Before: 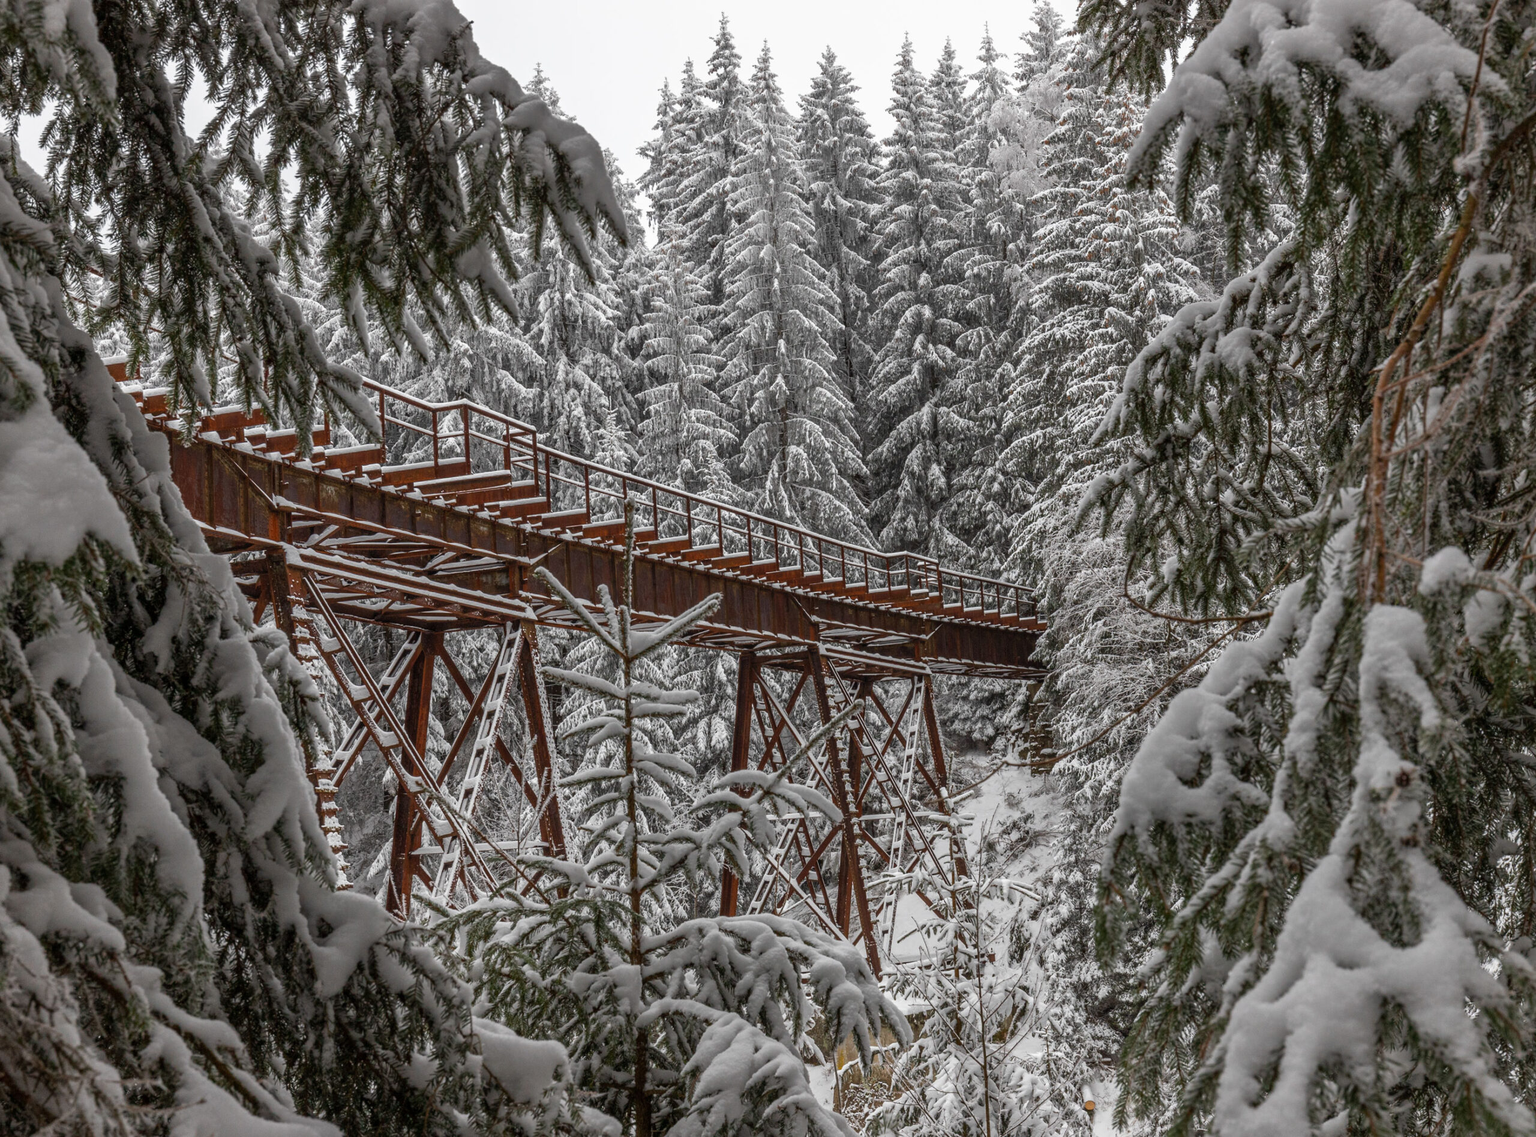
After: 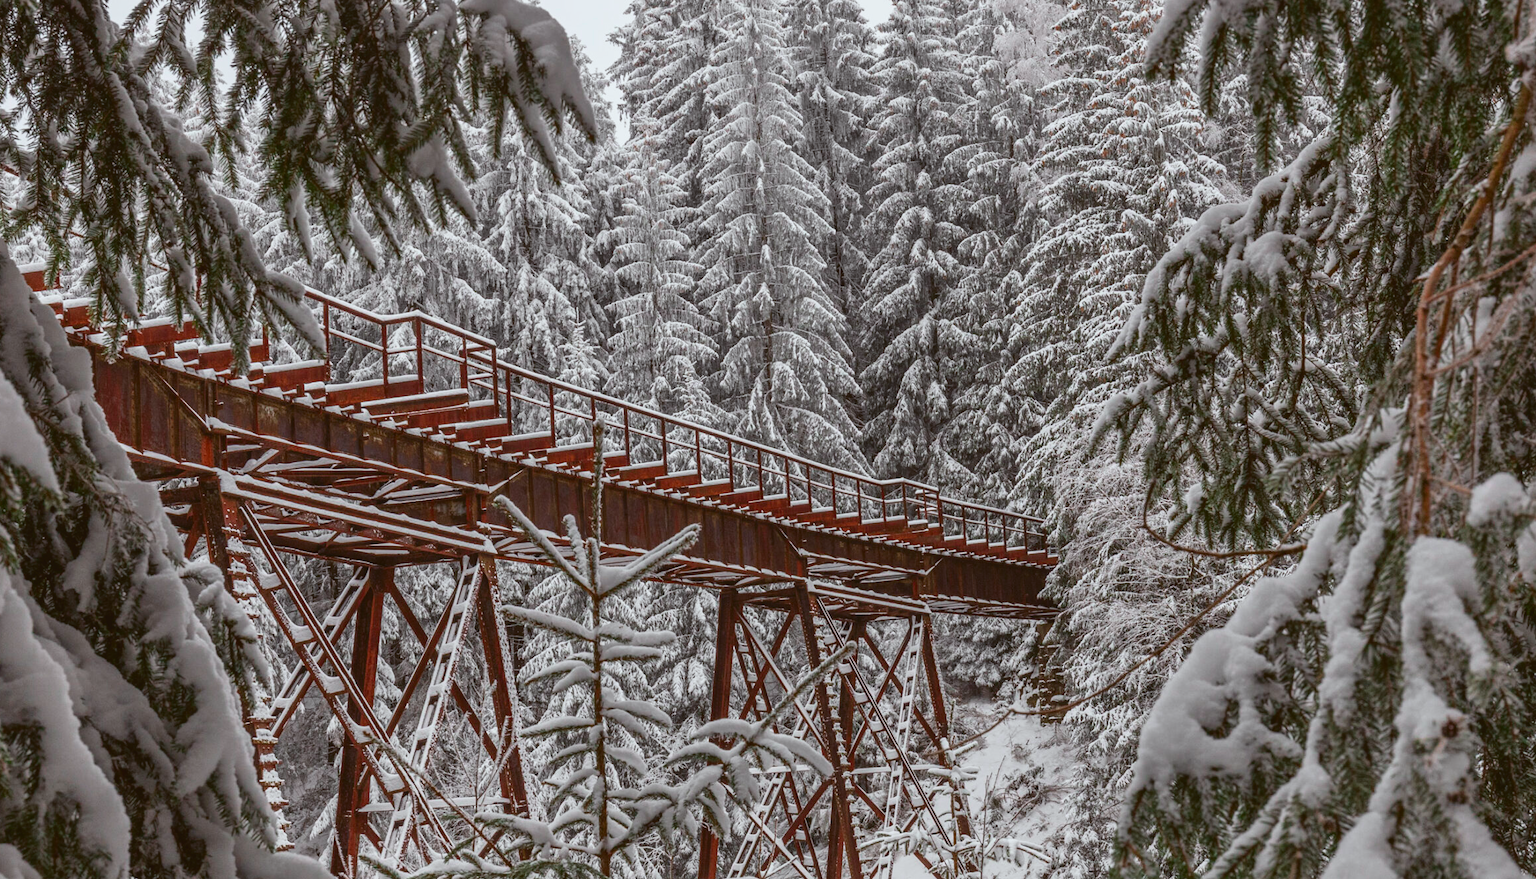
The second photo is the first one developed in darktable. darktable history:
color balance: lift [1.004, 1.002, 1.002, 0.998], gamma [1, 1.007, 1.002, 0.993], gain [1, 0.977, 1.013, 1.023], contrast -3.64%
tone curve: curves: ch0 [(0, 0.025) (0.15, 0.143) (0.452, 0.486) (0.751, 0.788) (1, 0.961)]; ch1 [(0, 0) (0.43, 0.408) (0.476, 0.469) (0.497, 0.507) (0.546, 0.571) (0.566, 0.607) (0.62, 0.657) (1, 1)]; ch2 [(0, 0) (0.386, 0.397) (0.505, 0.498) (0.547, 0.546) (0.579, 0.58) (1, 1)], color space Lab, independent channels, preserve colors none
crop: left 5.596%, top 10.314%, right 3.534%, bottom 19.395%
